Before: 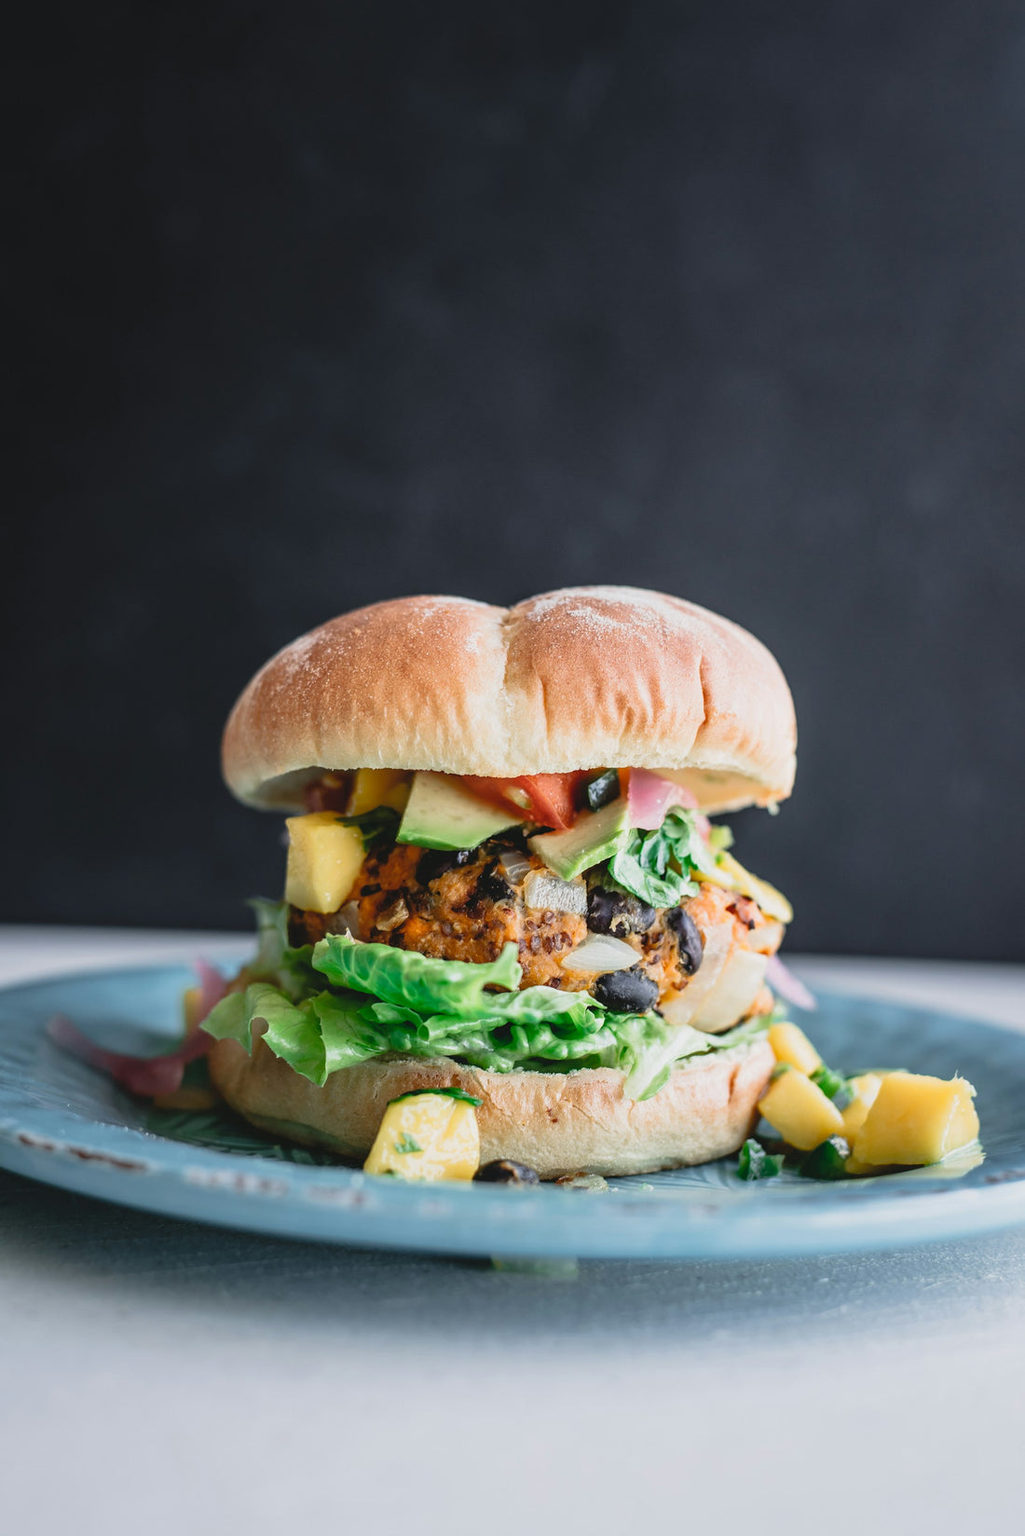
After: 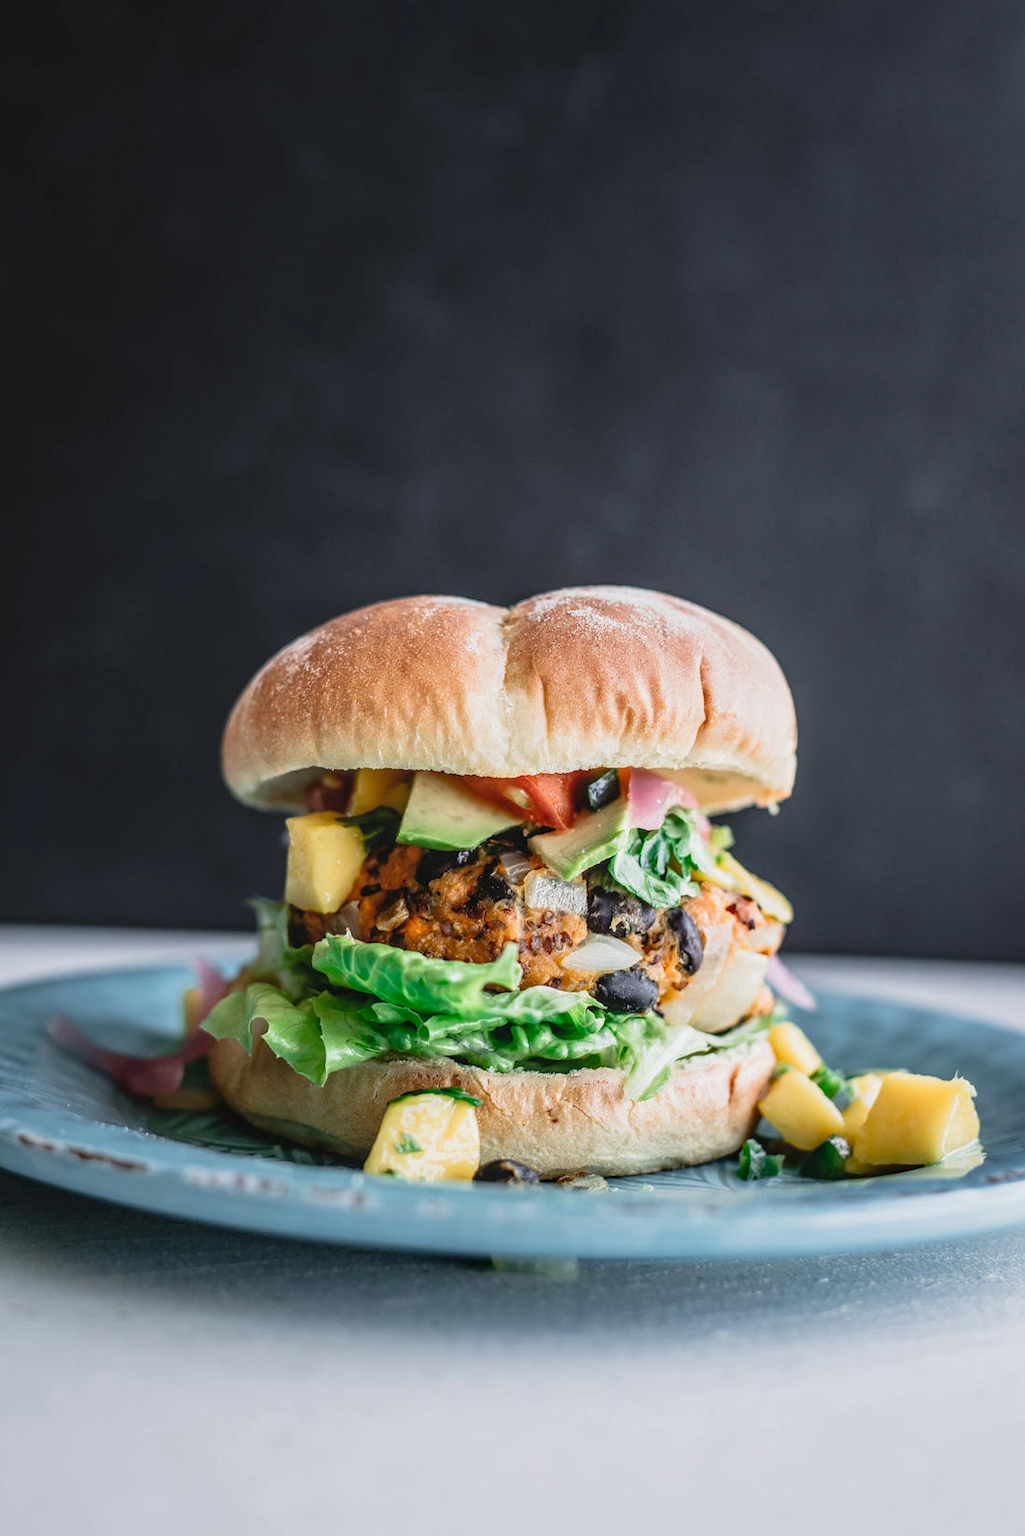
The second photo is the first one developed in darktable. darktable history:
color correction: highlights a* -0.199, highlights b* -0.067
local contrast: on, module defaults
